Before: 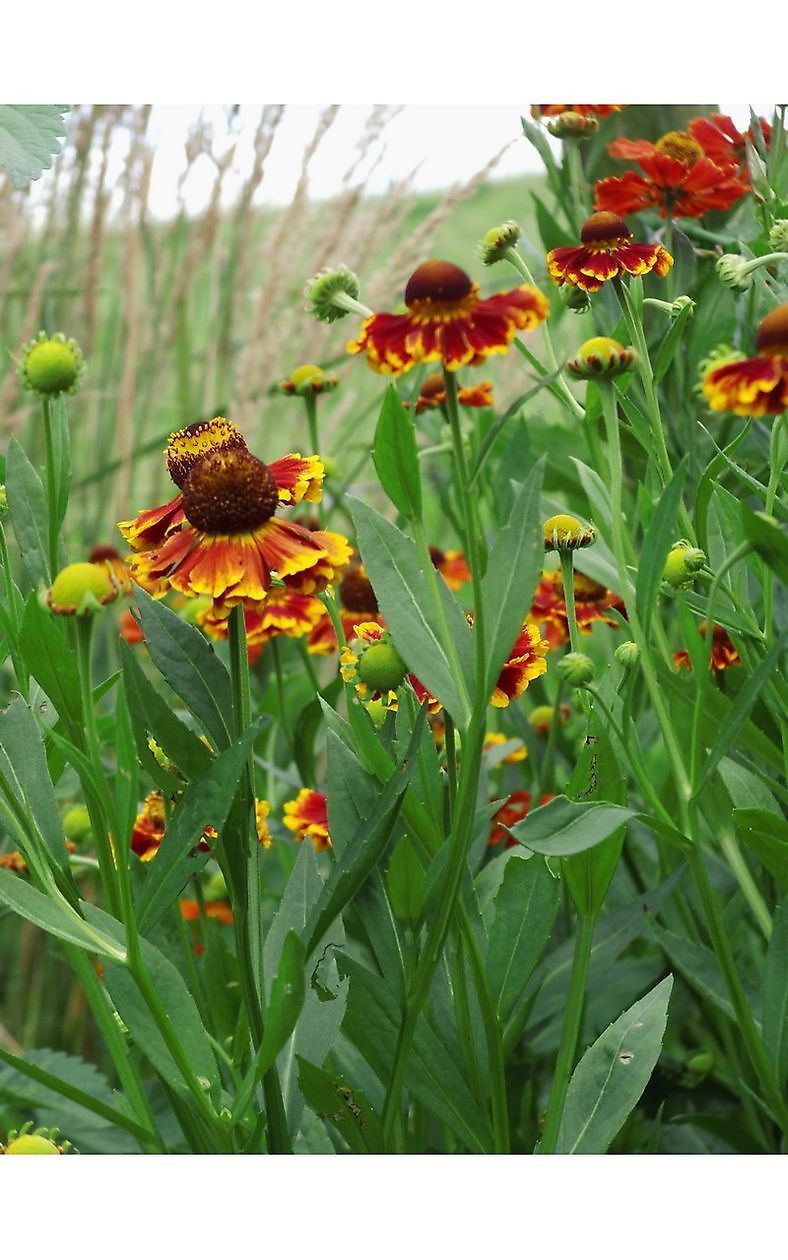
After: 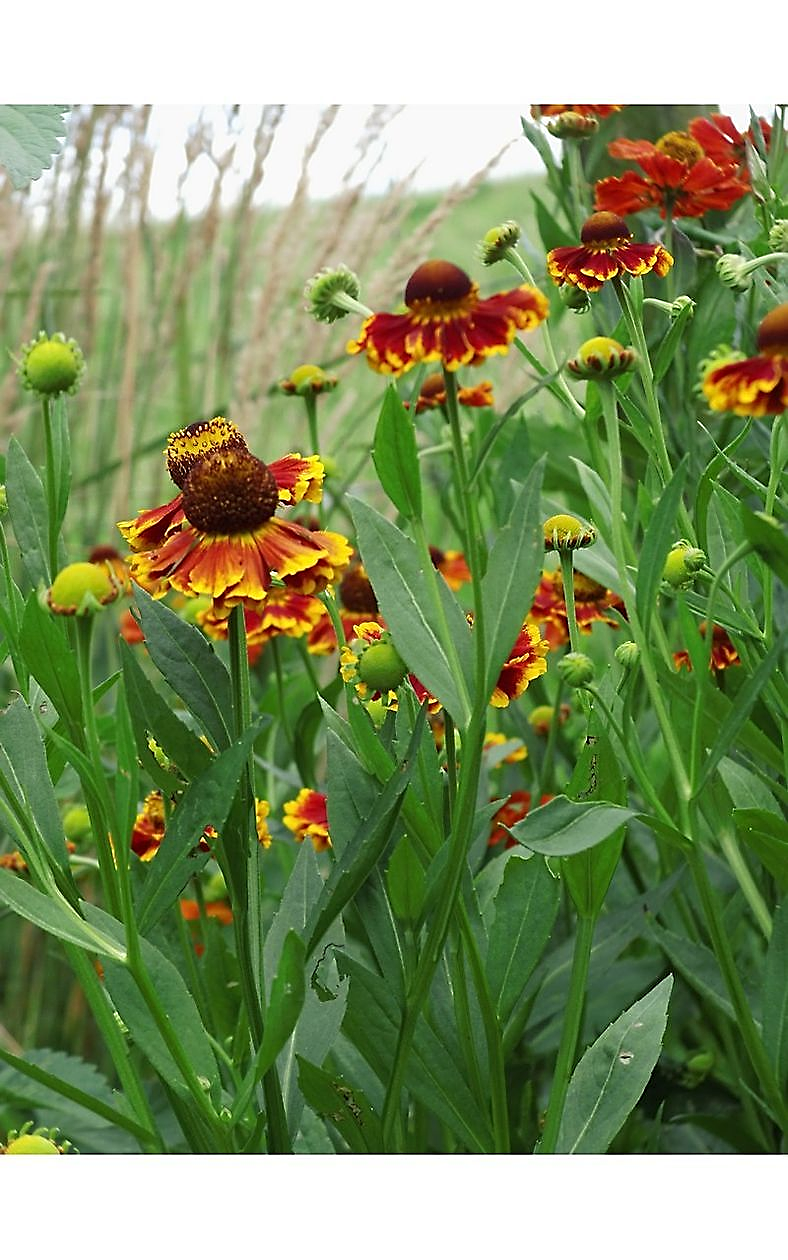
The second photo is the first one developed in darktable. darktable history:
sharpen: on, module defaults
tone equalizer: -8 EV 0.06 EV, smoothing diameter 25%, edges refinement/feathering 10, preserve details guided filter
